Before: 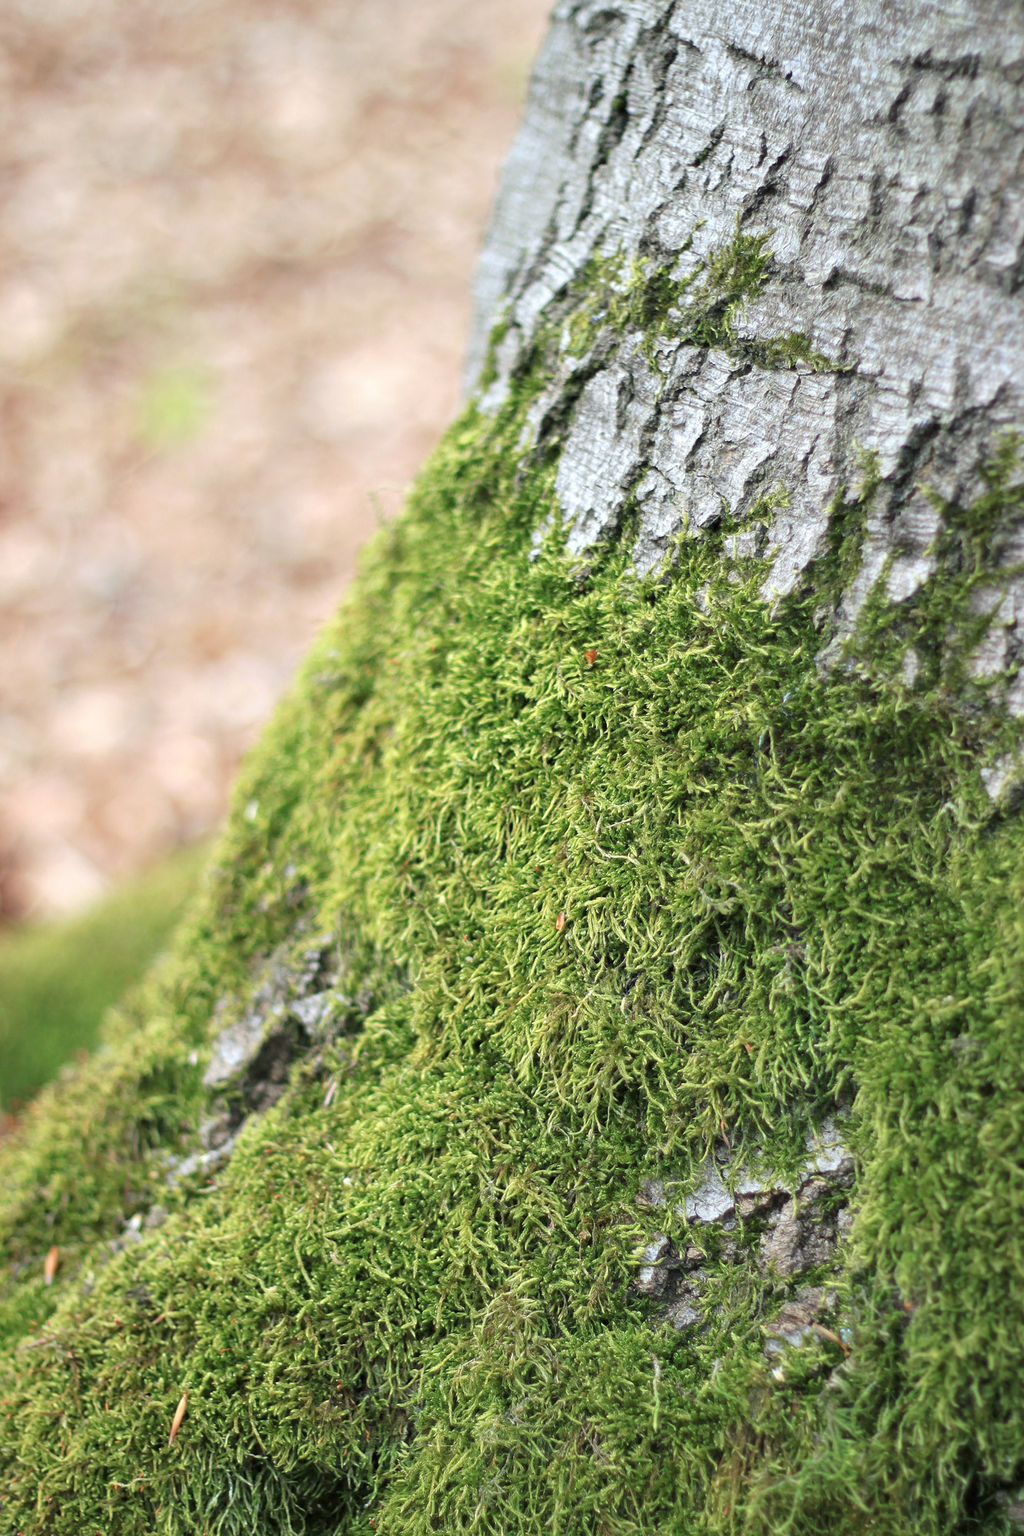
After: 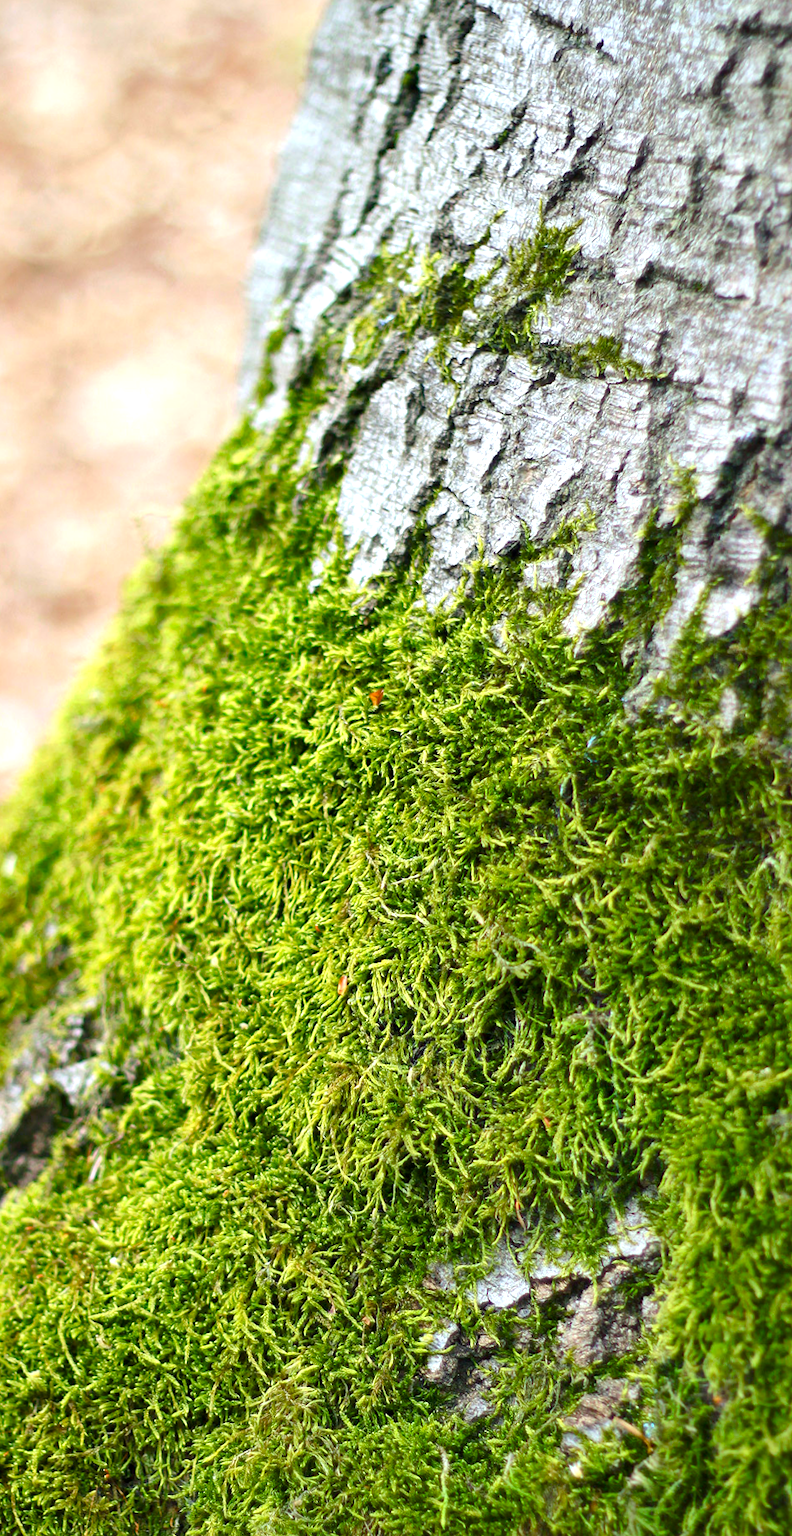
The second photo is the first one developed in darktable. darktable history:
color balance rgb: perceptual saturation grading › global saturation 20%, perceptual saturation grading › highlights -25%, perceptual saturation grading › shadows 25%, global vibrance 50%
rotate and perspective: lens shift (vertical) 0.048, lens shift (horizontal) -0.024, automatic cropping off
local contrast: mode bilateral grid, contrast 20, coarseness 50, detail 120%, midtone range 0.2
crop and rotate: left 24.034%, top 2.838%, right 6.406%, bottom 6.299%
tone equalizer: -8 EV -0.417 EV, -7 EV -0.389 EV, -6 EV -0.333 EV, -5 EV -0.222 EV, -3 EV 0.222 EV, -2 EV 0.333 EV, -1 EV 0.389 EV, +0 EV 0.417 EV, edges refinement/feathering 500, mask exposure compensation -1.57 EV, preserve details no
